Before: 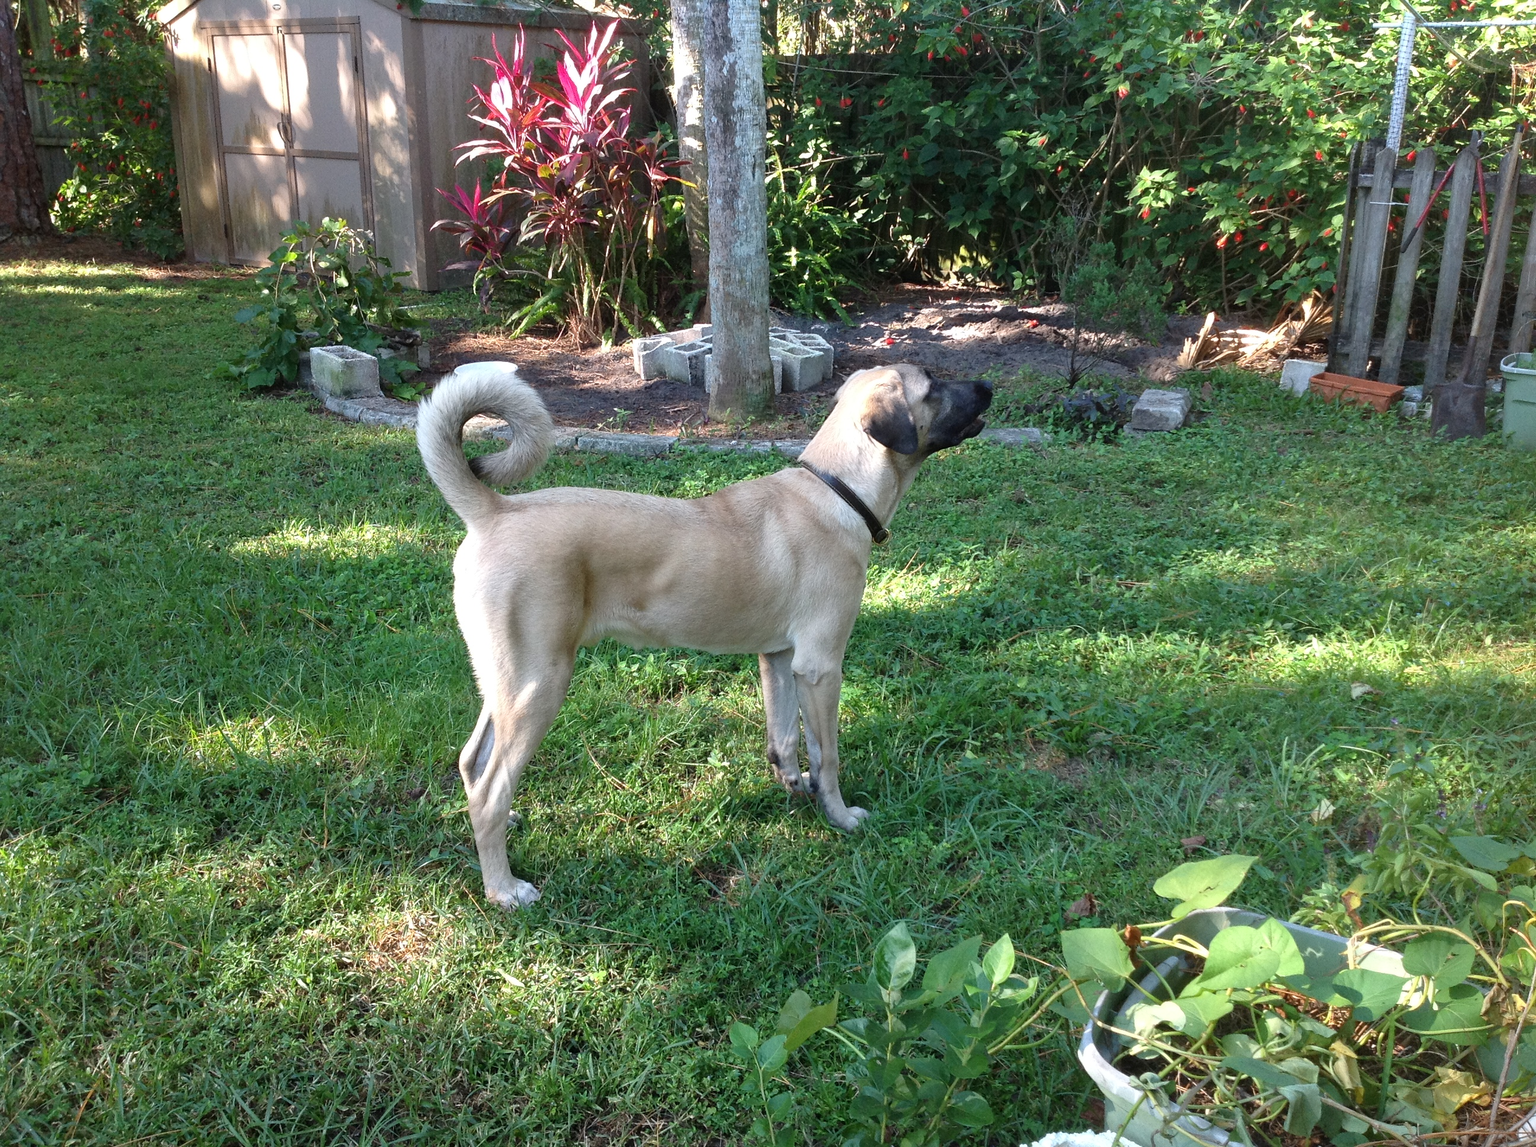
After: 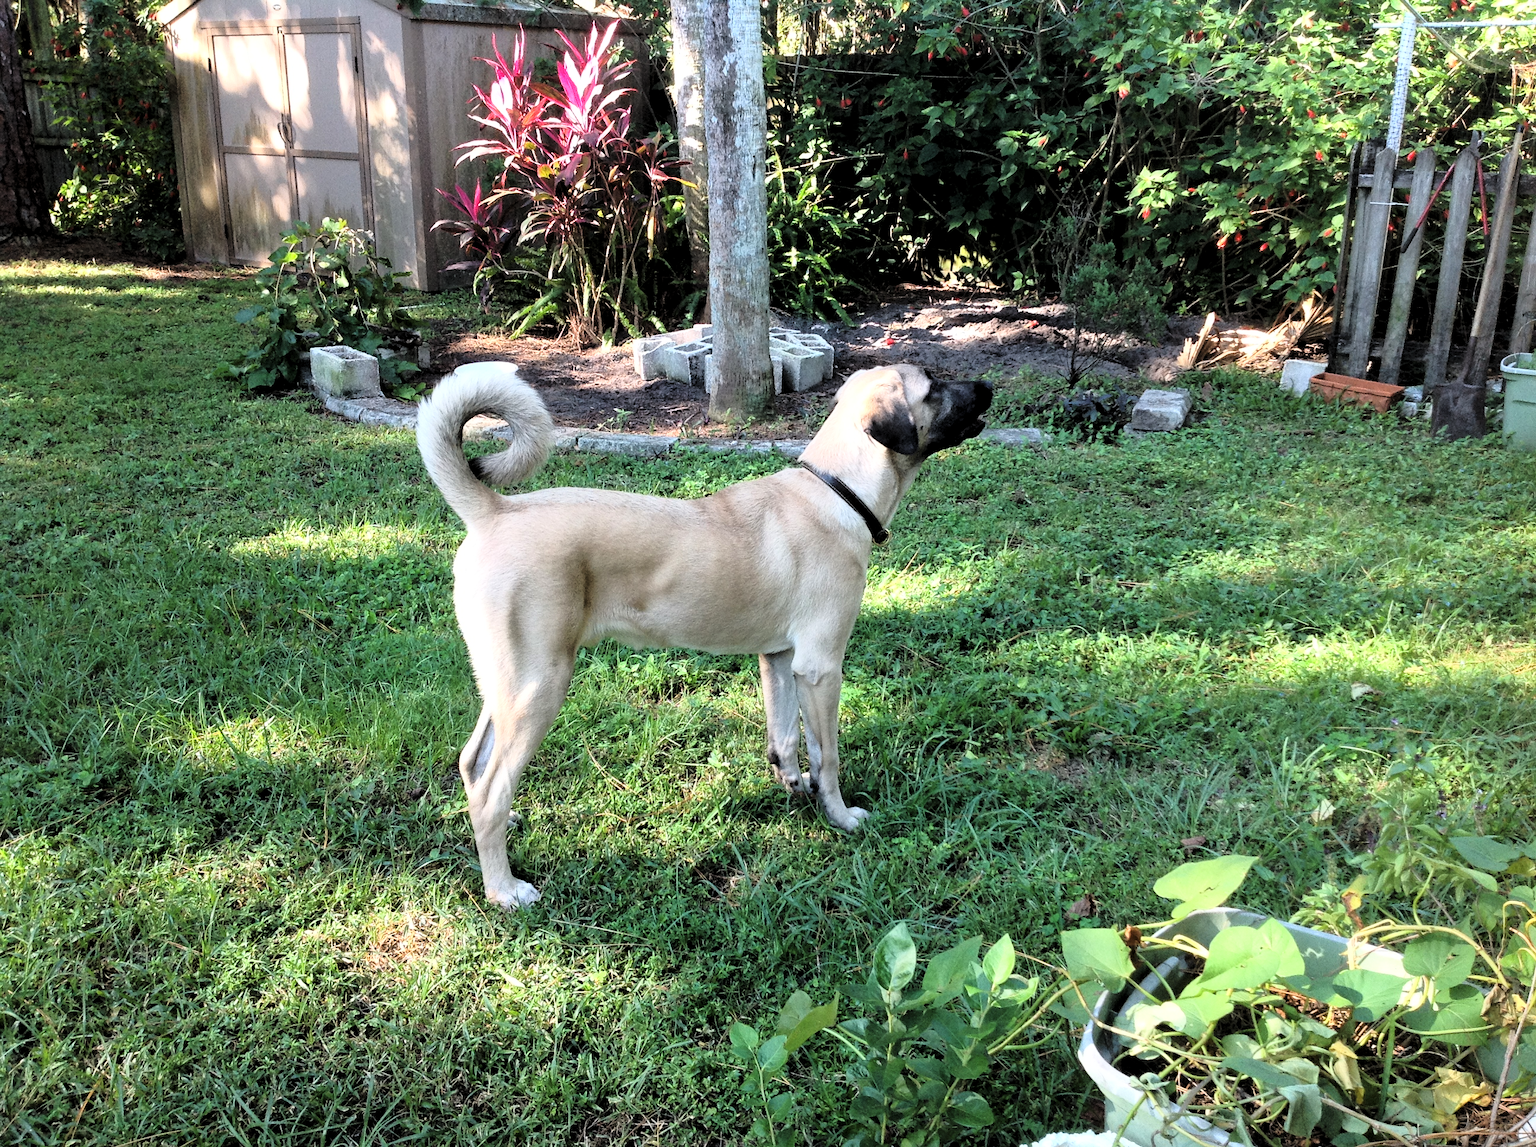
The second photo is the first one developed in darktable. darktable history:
levels: levels [0.116, 0.574, 1]
base curve: curves: ch0 [(0, 0) (0.028, 0.03) (0.121, 0.232) (0.46, 0.748) (0.859, 0.968) (1, 1)]
